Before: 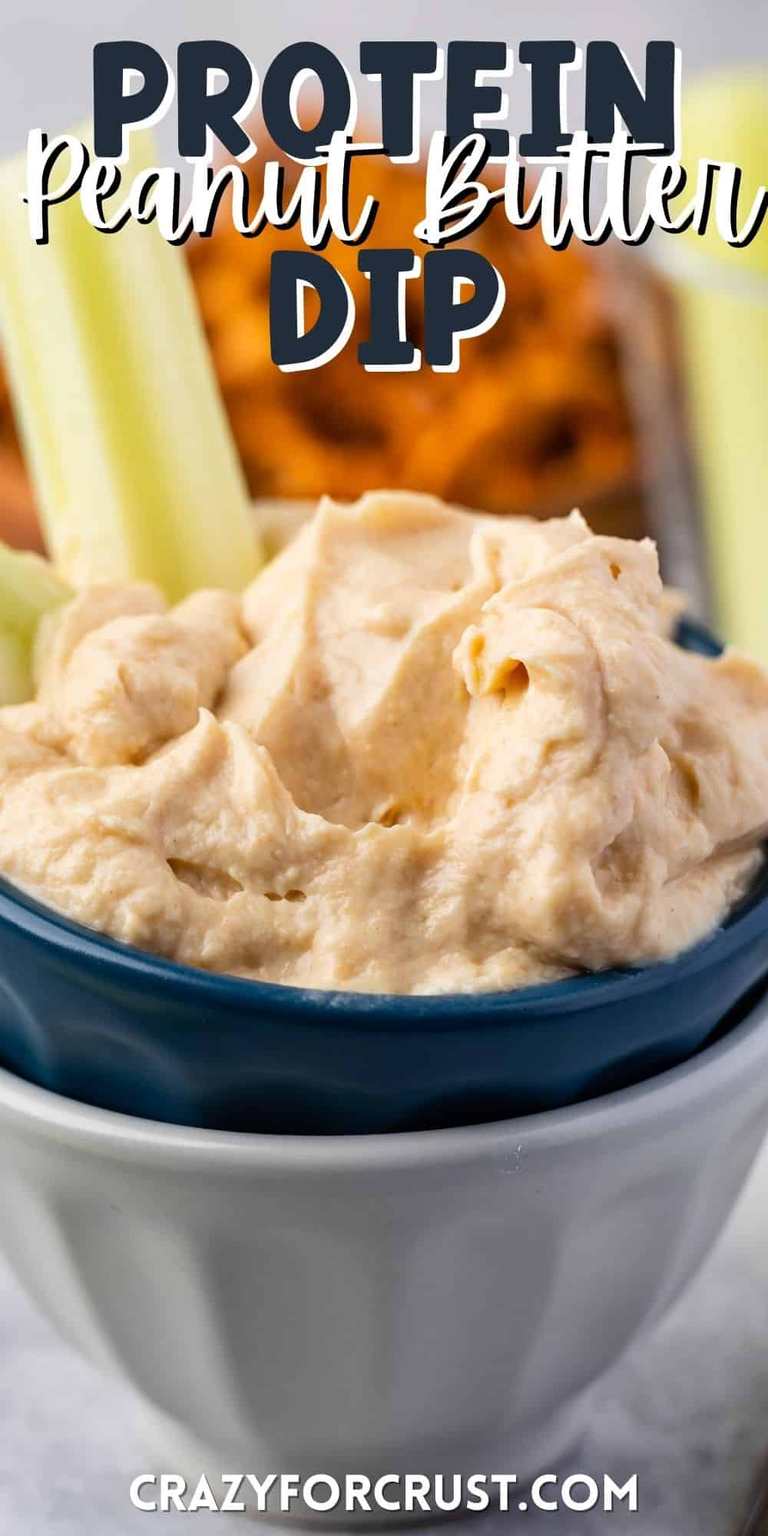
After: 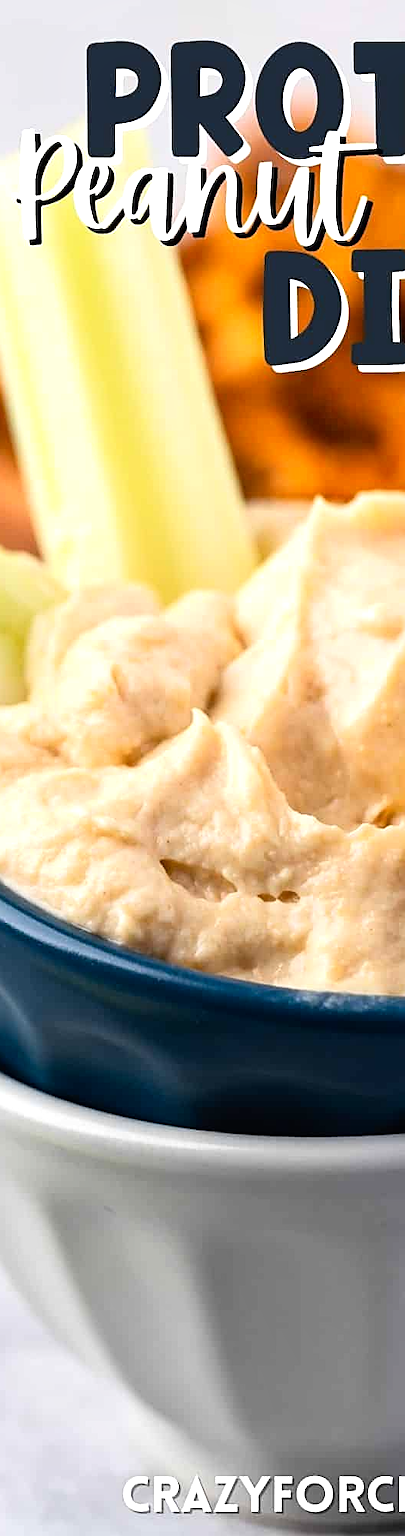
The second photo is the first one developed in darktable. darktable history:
crop: left 0.992%, right 45.137%, bottom 0.083%
contrast brightness saturation: contrast -0.022, brightness -0.005, saturation 0.036
sharpen: on, module defaults
tone equalizer: -8 EV -0.378 EV, -7 EV -0.39 EV, -6 EV -0.358 EV, -5 EV -0.209 EV, -3 EV 0.219 EV, -2 EV 0.308 EV, -1 EV 0.405 EV, +0 EV 0.397 EV
shadows and highlights: shadows -30.11, highlights 30.73
